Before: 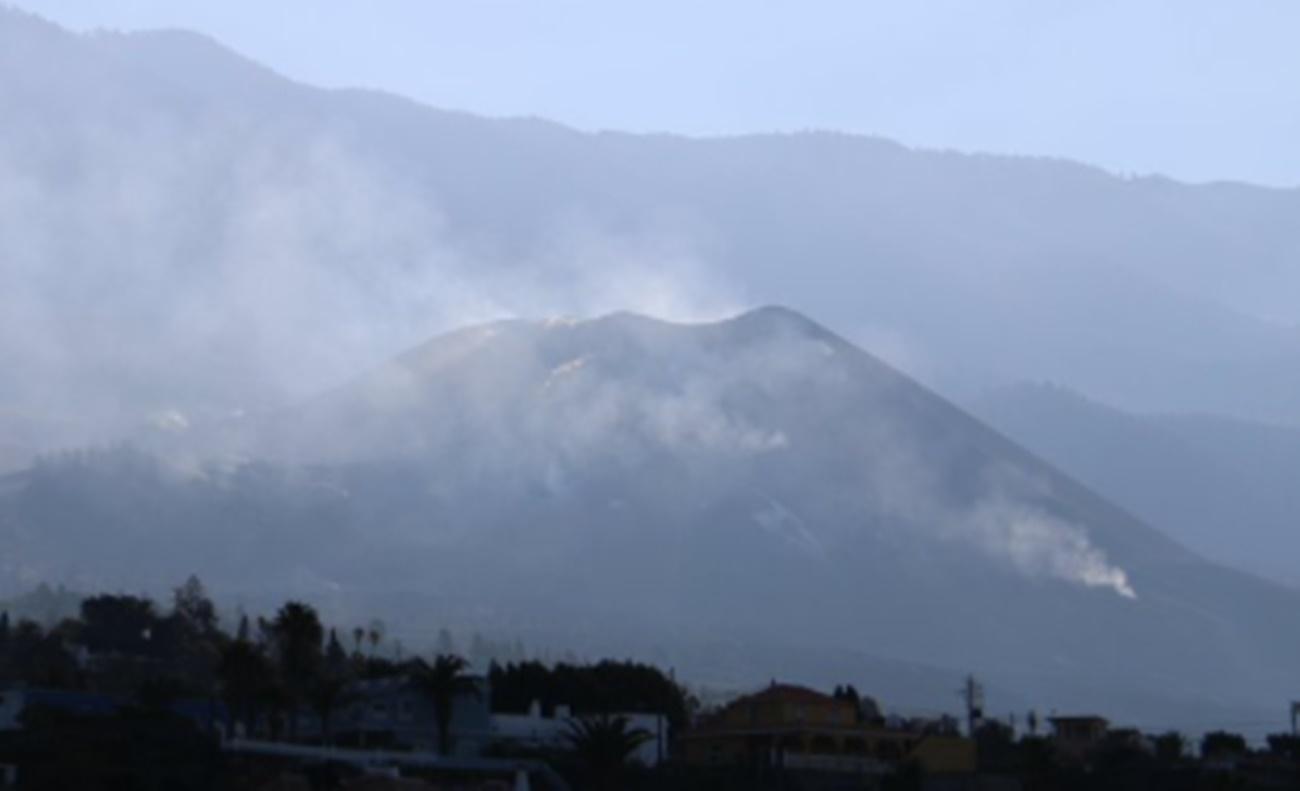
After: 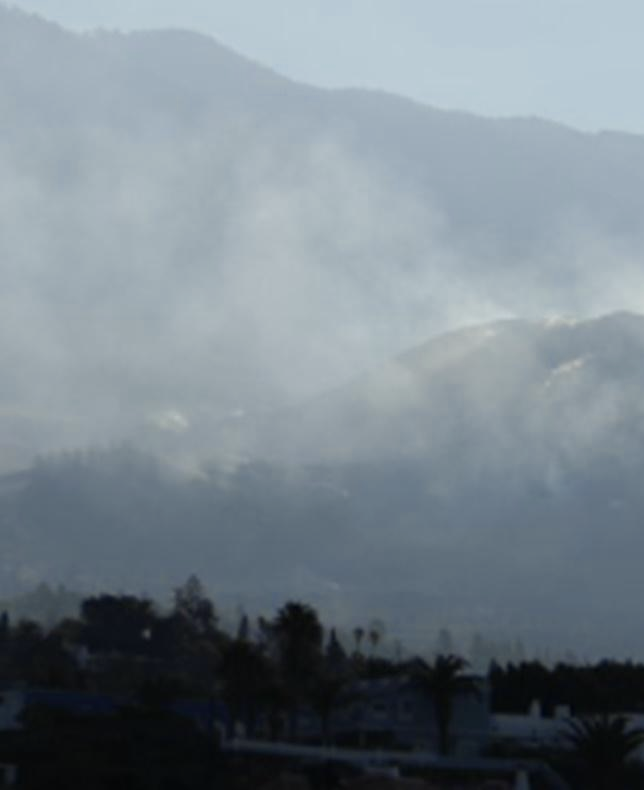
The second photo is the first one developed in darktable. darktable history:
crop and rotate: left 0.023%, top 0%, right 50.431%
color correction: highlights a* -5.75, highlights b* 10.78
color zones: curves: ch0 [(0, 0.5) (0.125, 0.4) (0.25, 0.5) (0.375, 0.4) (0.5, 0.4) (0.625, 0.35) (0.75, 0.35) (0.875, 0.5)]; ch1 [(0, 0.35) (0.125, 0.45) (0.25, 0.35) (0.375, 0.35) (0.5, 0.35) (0.625, 0.35) (0.75, 0.45) (0.875, 0.35)]; ch2 [(0, 0.6) (0.125, 0.5) (0.25, 0.5) (0.375, 0.6) (0.5, 0.6) (0.625, 0.5) (0.75, 0.5) (0.875, 0.5)]
